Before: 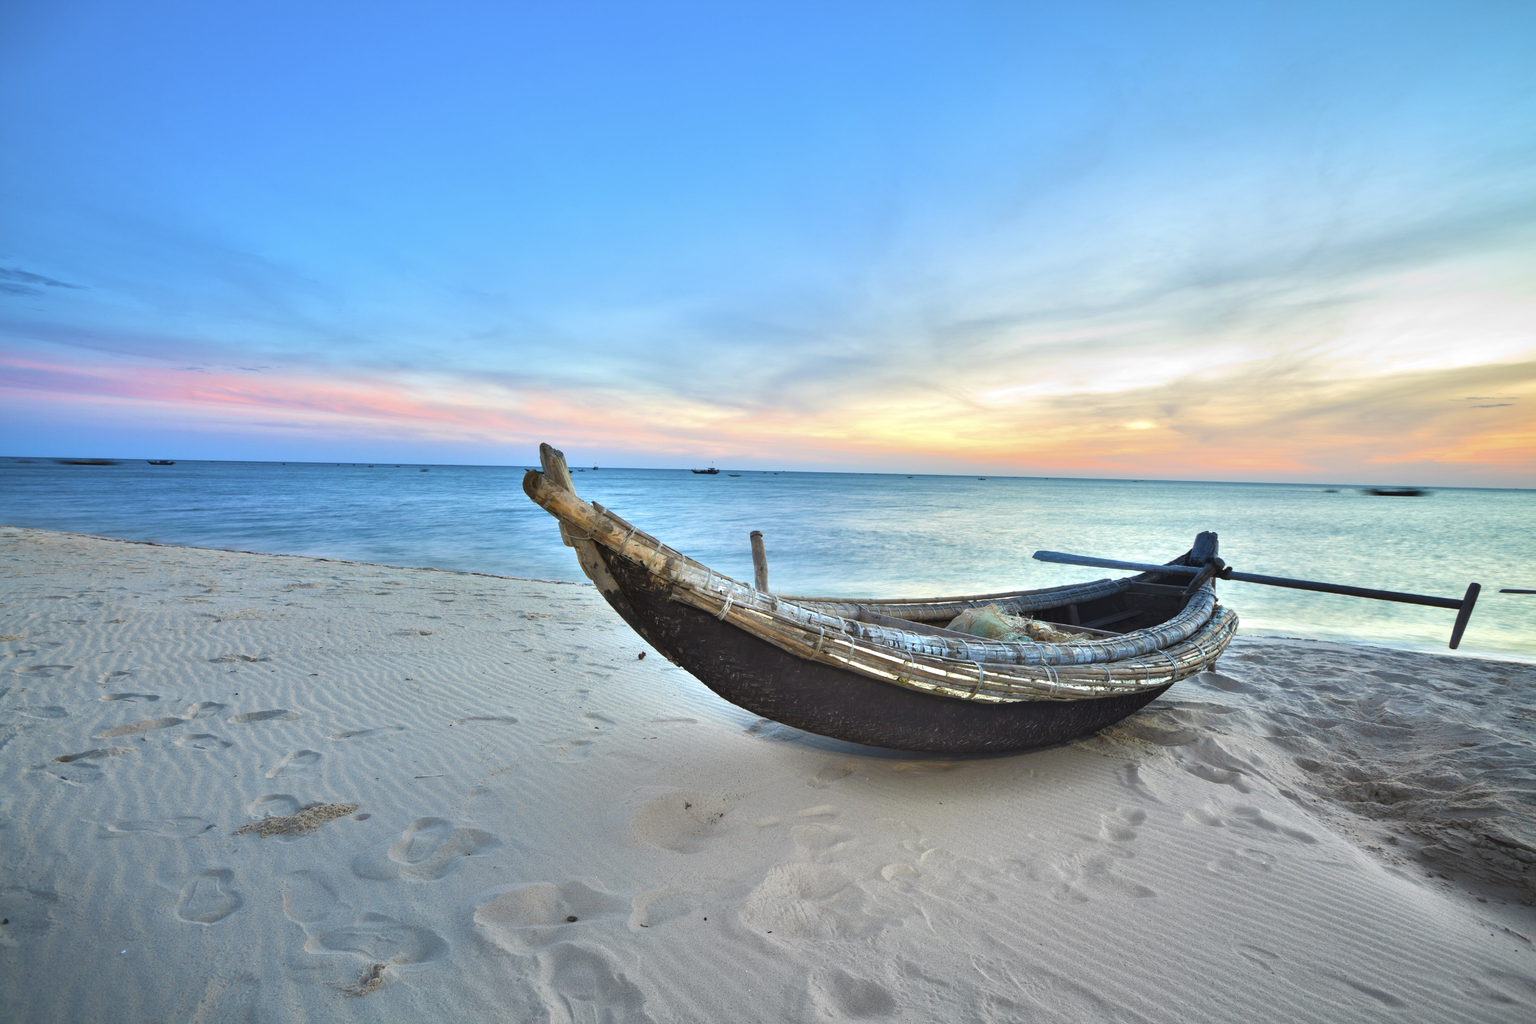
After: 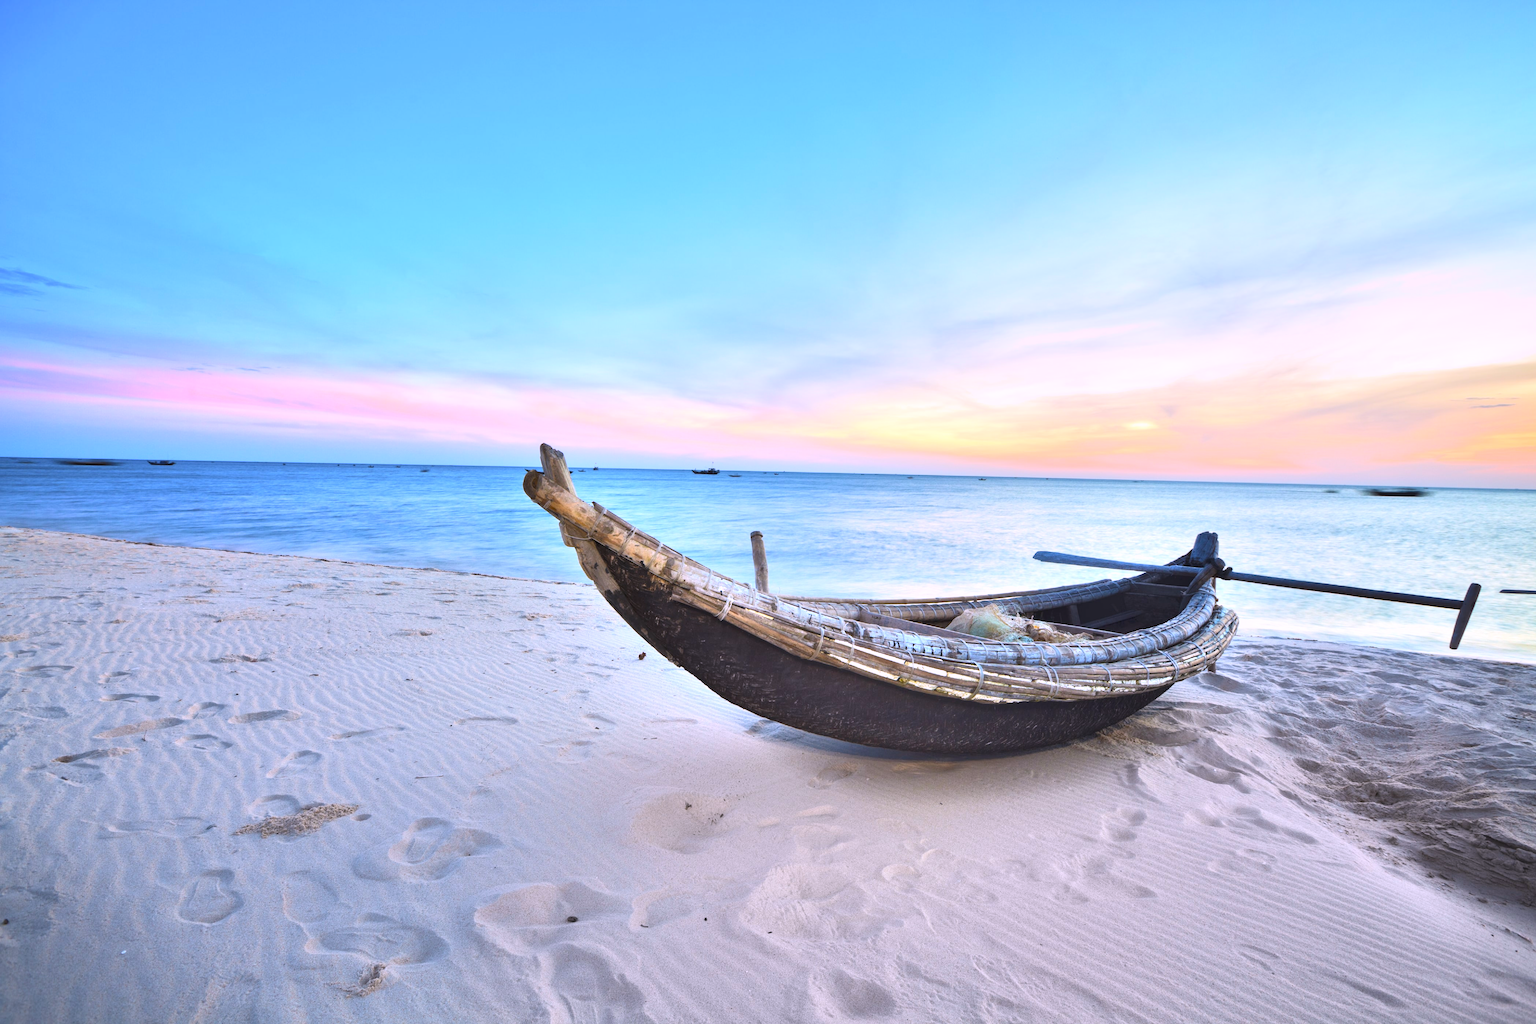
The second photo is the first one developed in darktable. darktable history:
white balance: red 1.066, blue 1.119
contrast brightness saturation: contrast 0.2, brightness 0.16, saturation 0.22
